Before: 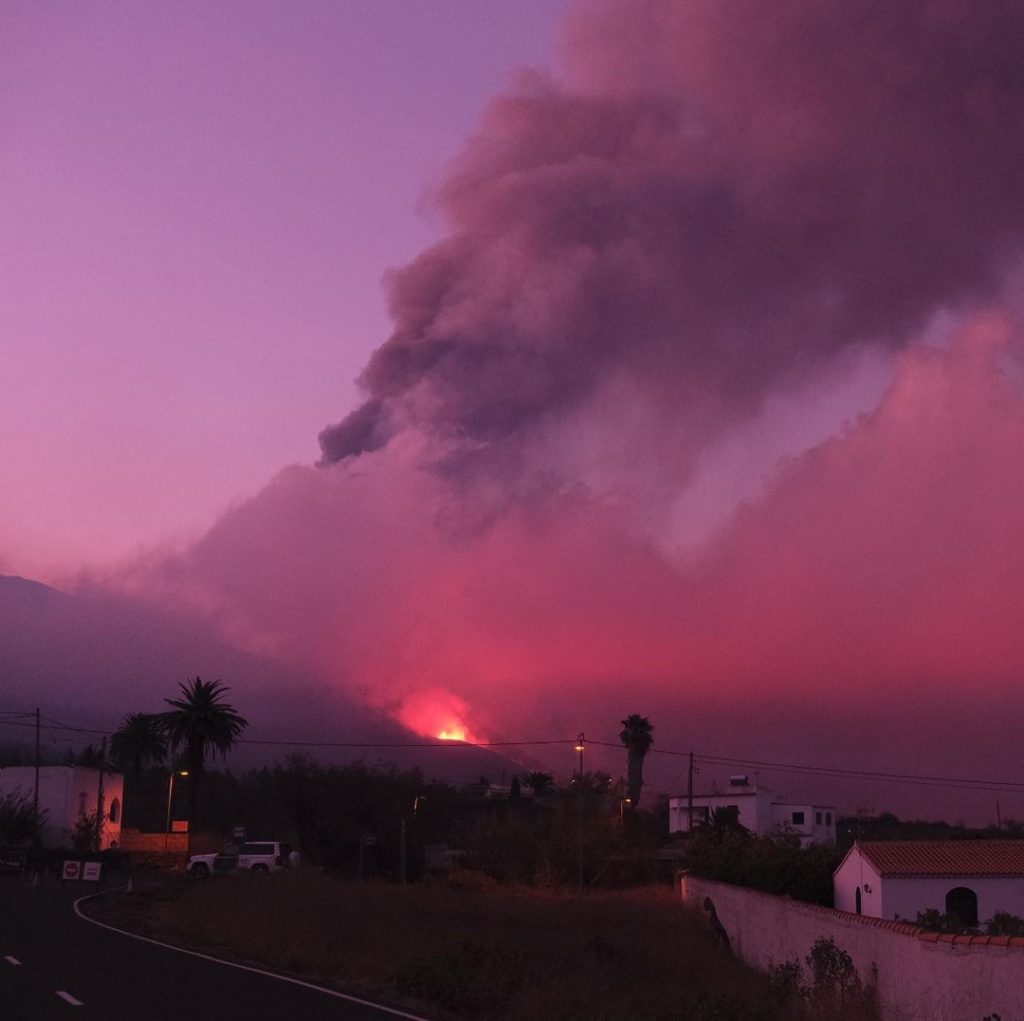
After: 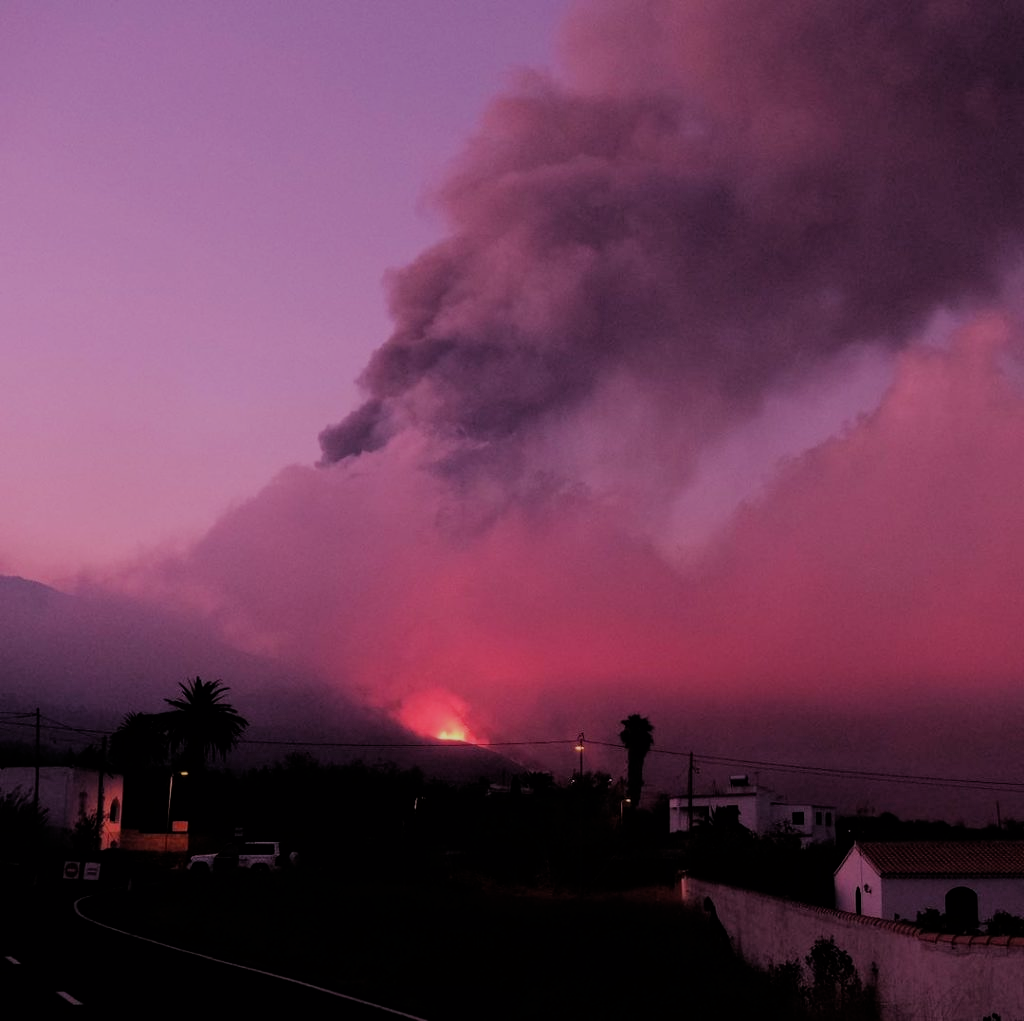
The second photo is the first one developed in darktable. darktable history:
filmic rgb: black relative exposure -4.68 EV, white relative exposure 4.79 EV, hardness 2.35, latitude 36.16%, contrast 1.042, highlights saturation mix 1.21%, shadows ↔ highlights balance 1.23%
